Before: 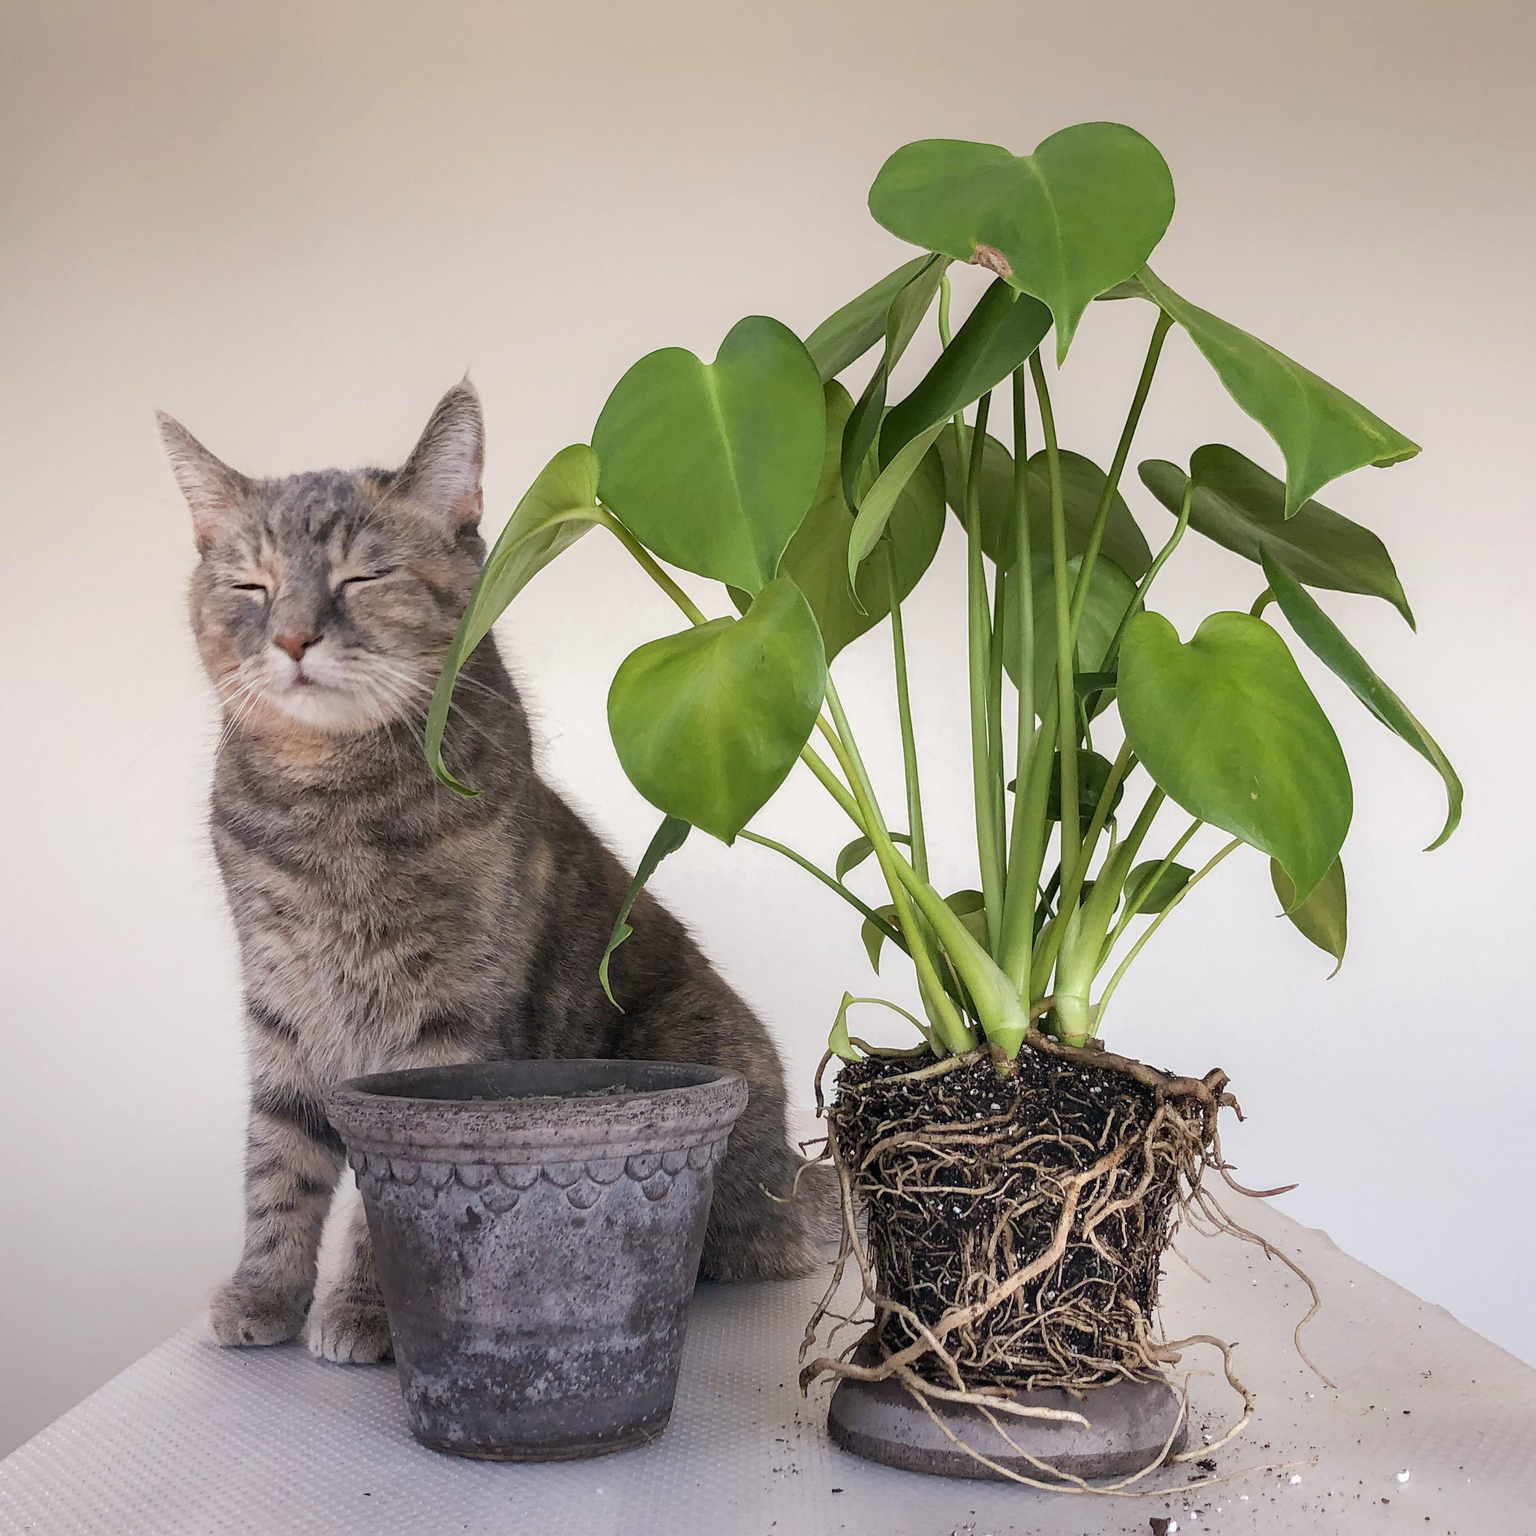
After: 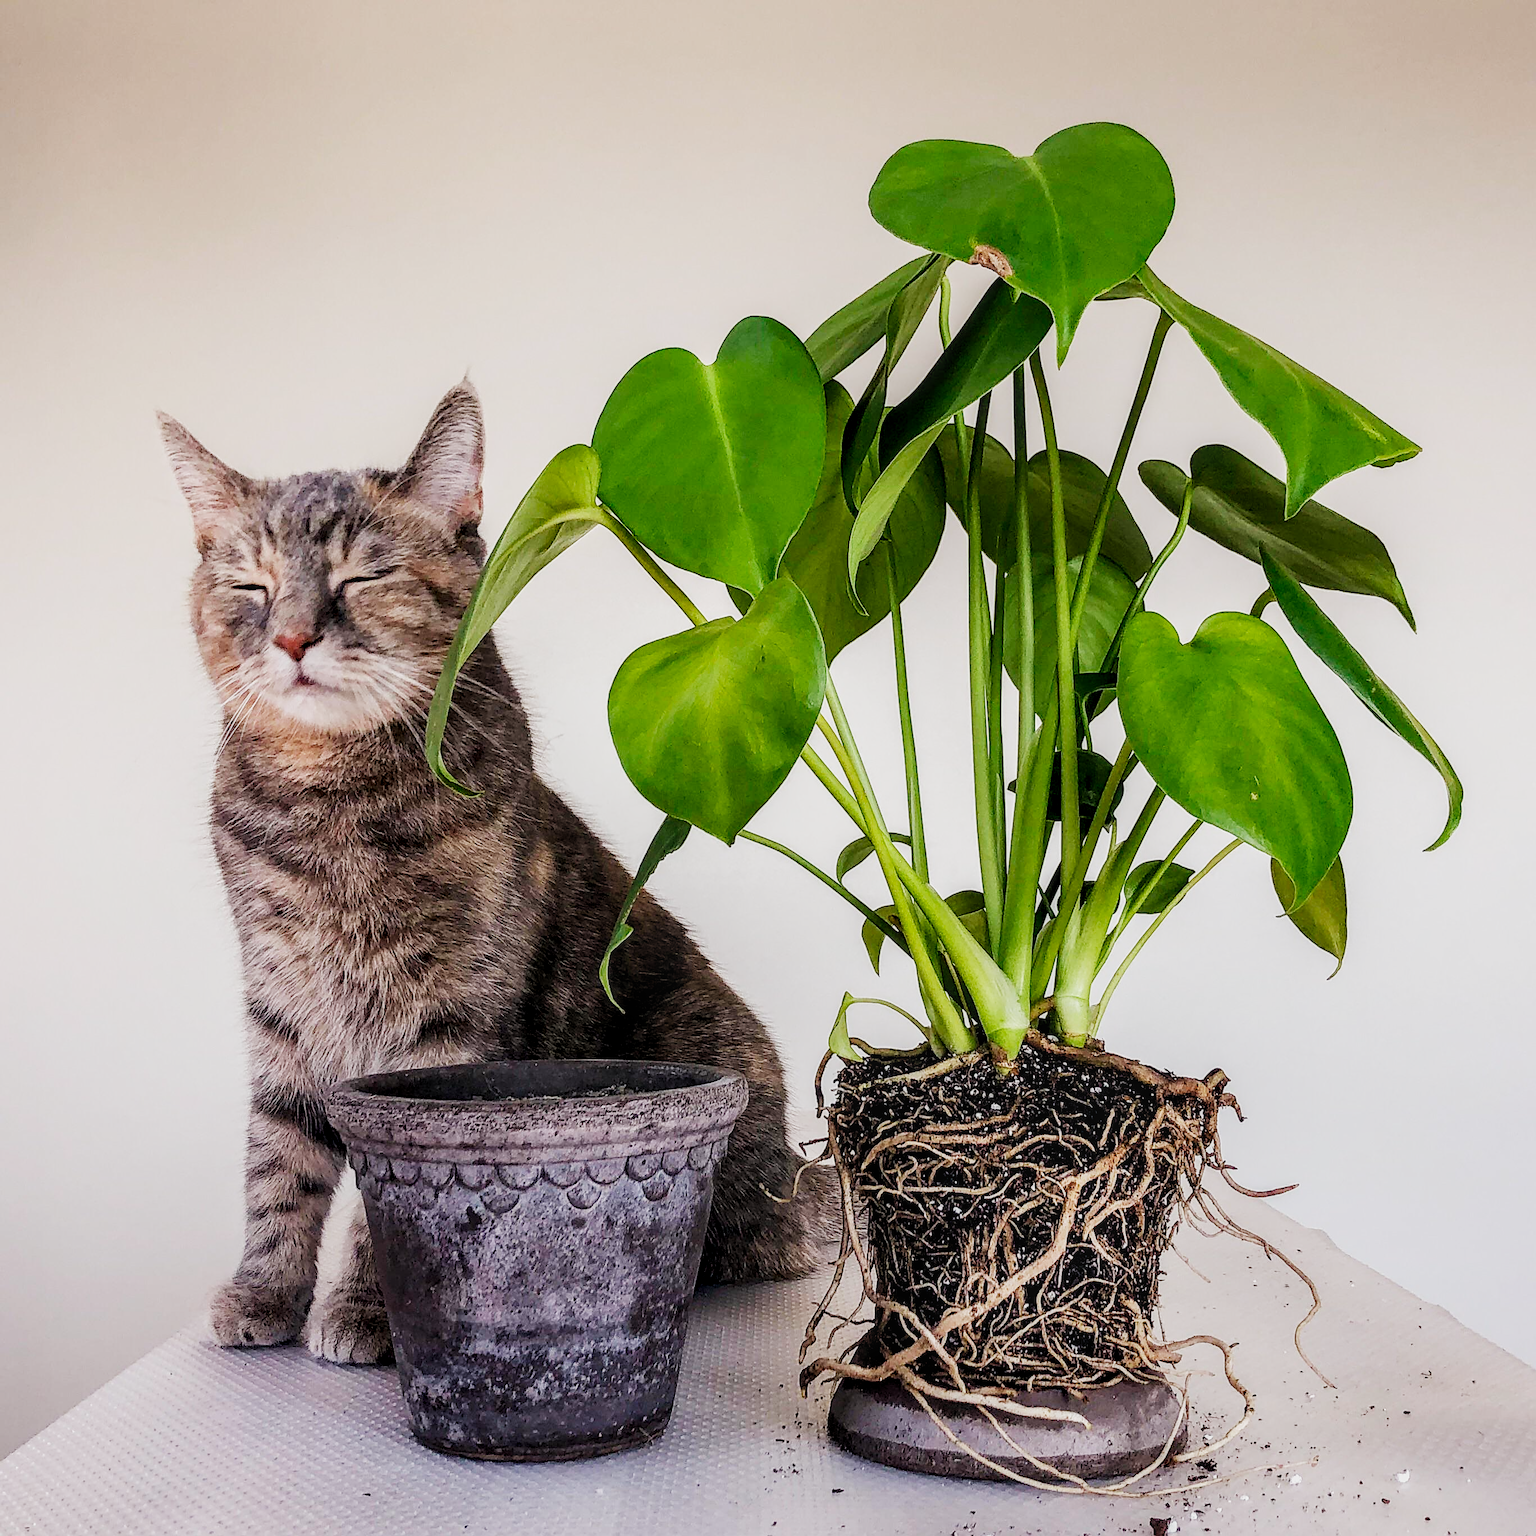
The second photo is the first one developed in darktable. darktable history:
sharpen: on, module defaults
levels: levels [0.018, 0.493, 1]
sigmoid: contrast 2, skew -0.2, preserve hue 0%, red attenuation 0.1, red rotation 0.035, green attenuation 0.1, green rotation -0.017, blue attenuation 0.15, blue rotation -0.052, base primaries Rec2020
local contrast: on, module defaults
